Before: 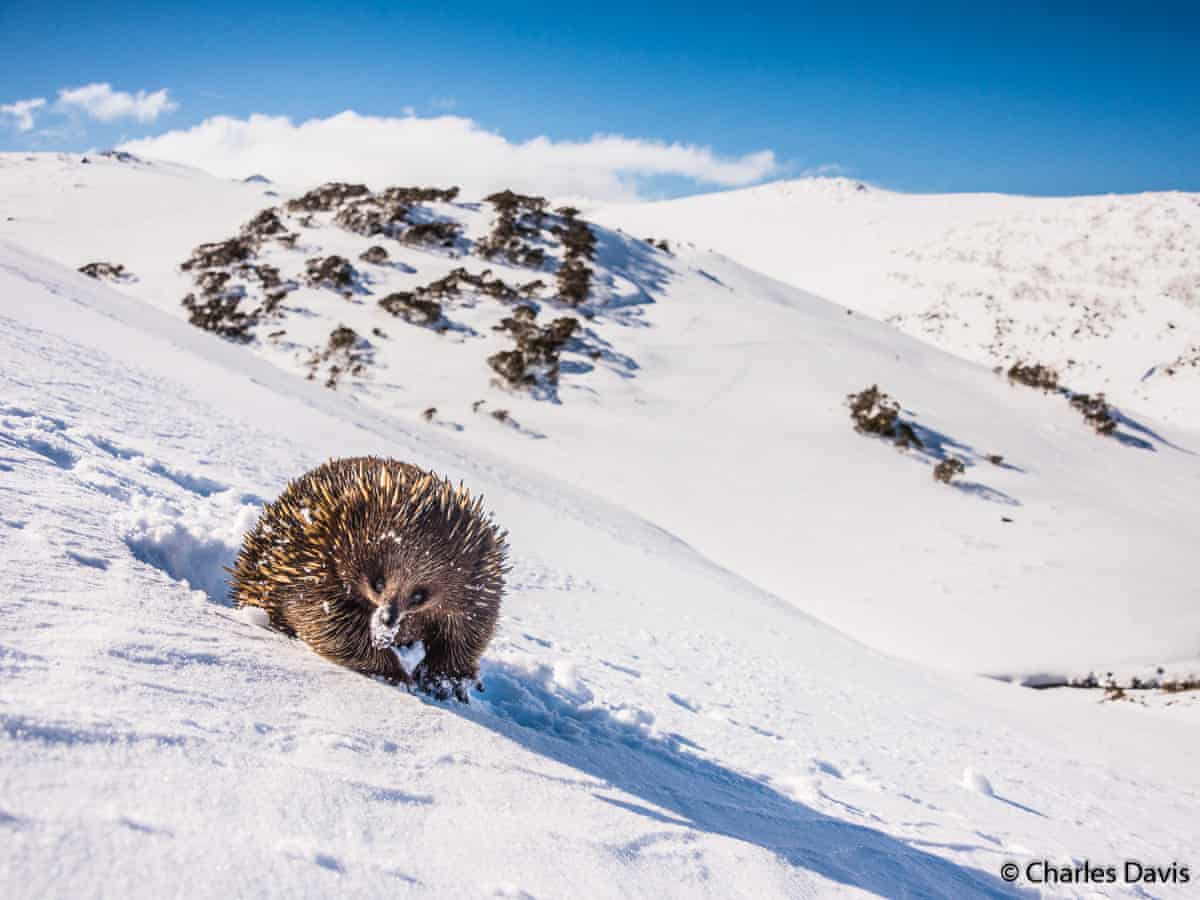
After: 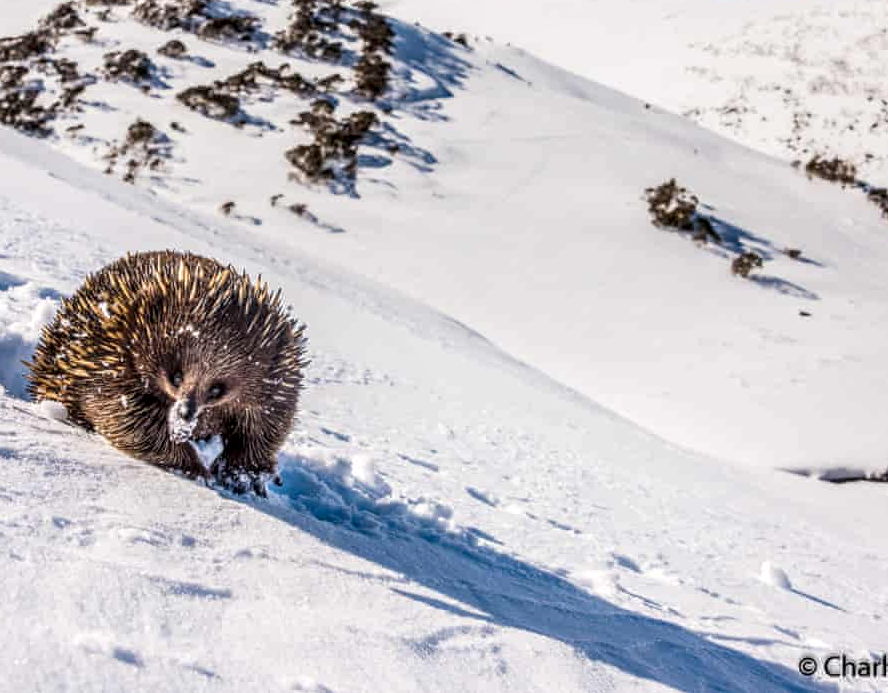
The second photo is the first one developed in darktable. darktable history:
local contrast: detail 142%
crop: left 16.882%, top 22.917%, right 9.039%
